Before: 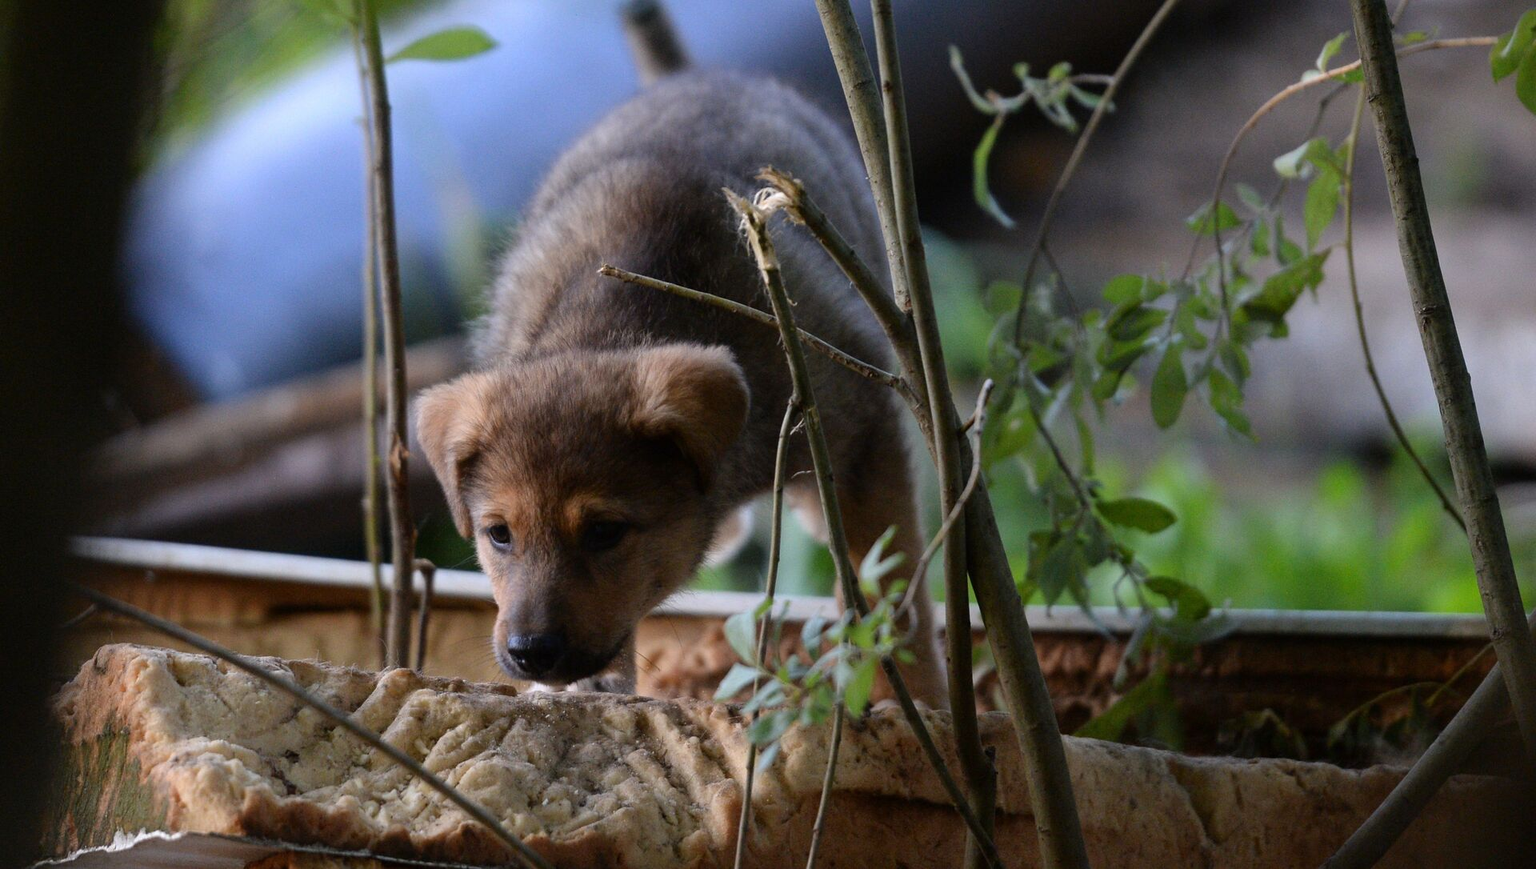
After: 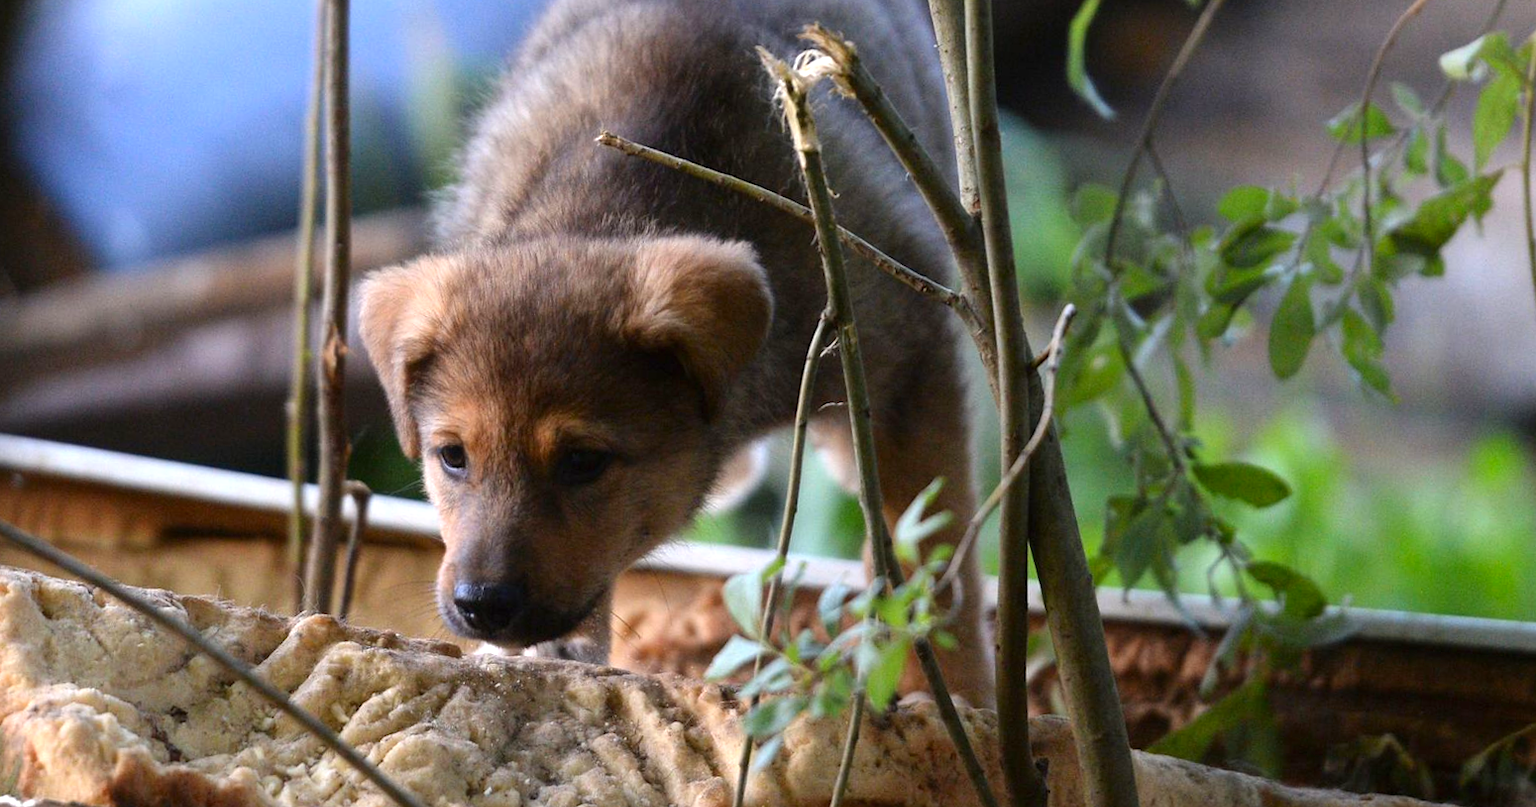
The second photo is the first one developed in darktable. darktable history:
crop and rotate: angle -3.71°, left 9.739%, top 20.372%, right 12.205%, bottom 12.085%
contrast brightness saturation: saturation 0.104
exposure: black level correction 0, exposure 0.698 EV, compensate highlight preservation false
